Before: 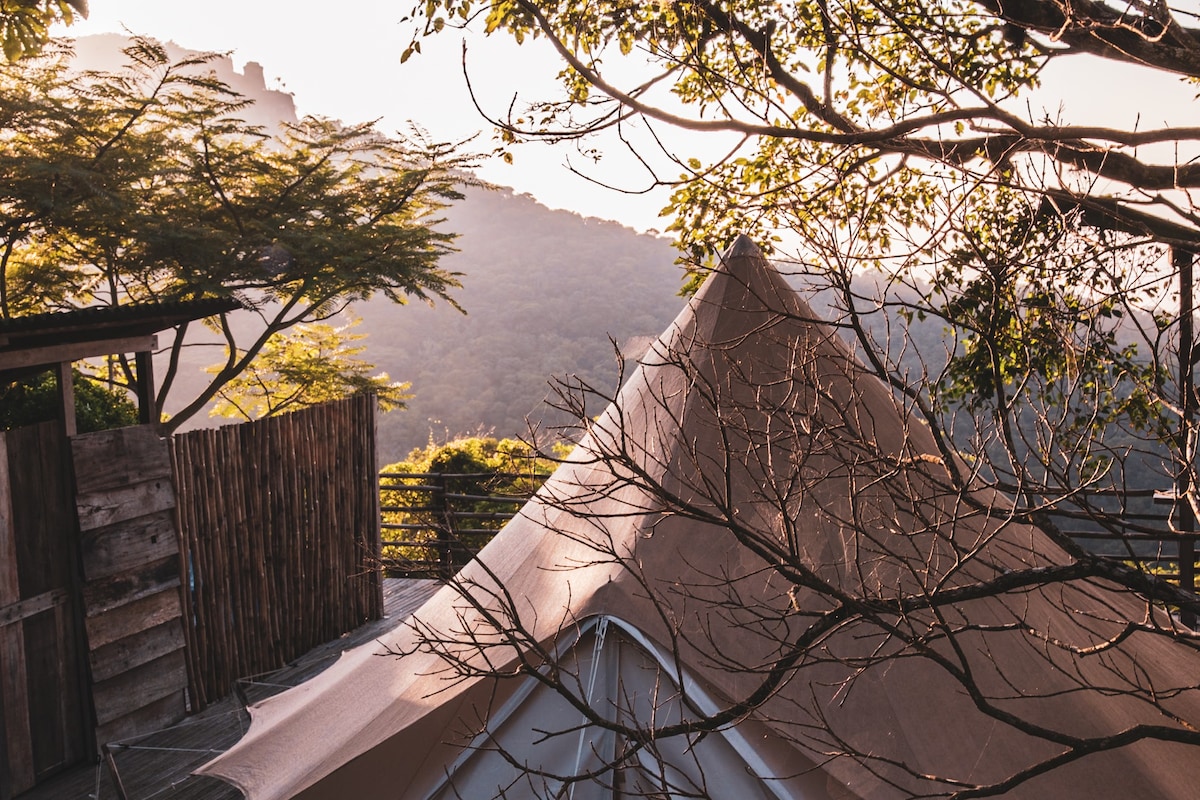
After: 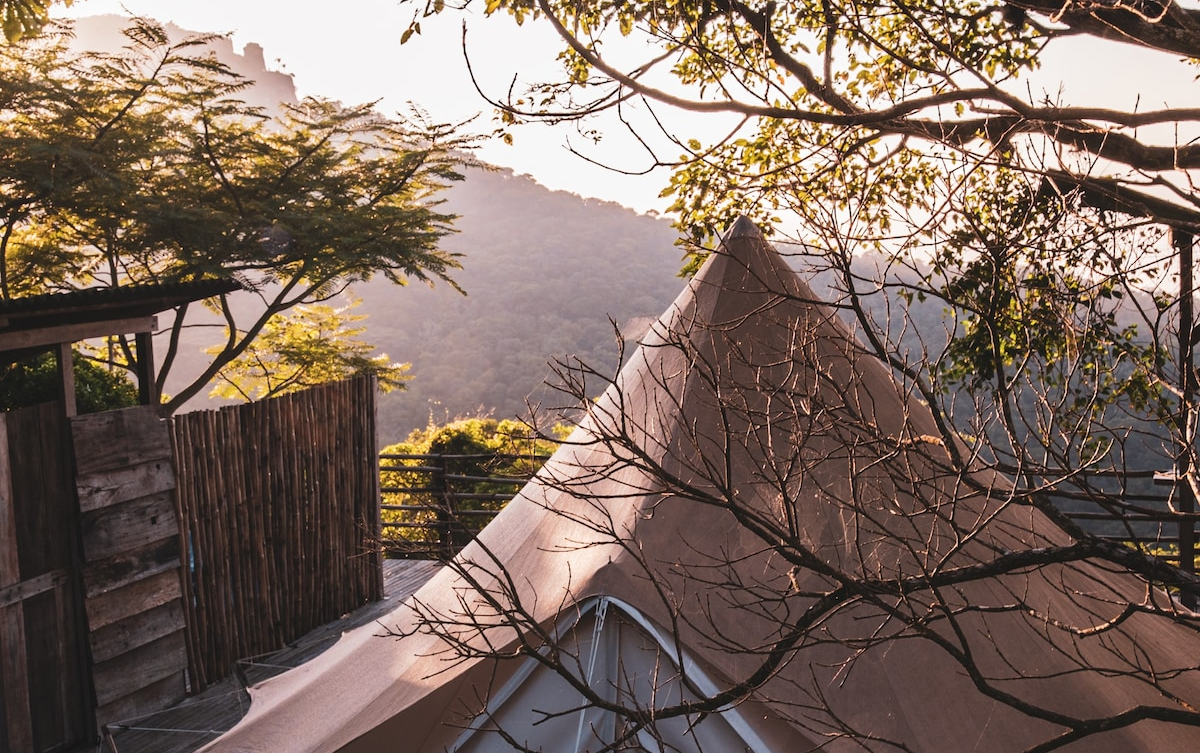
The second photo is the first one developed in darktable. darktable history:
crop and rotate: top 2.534%, bottom 3.282%
